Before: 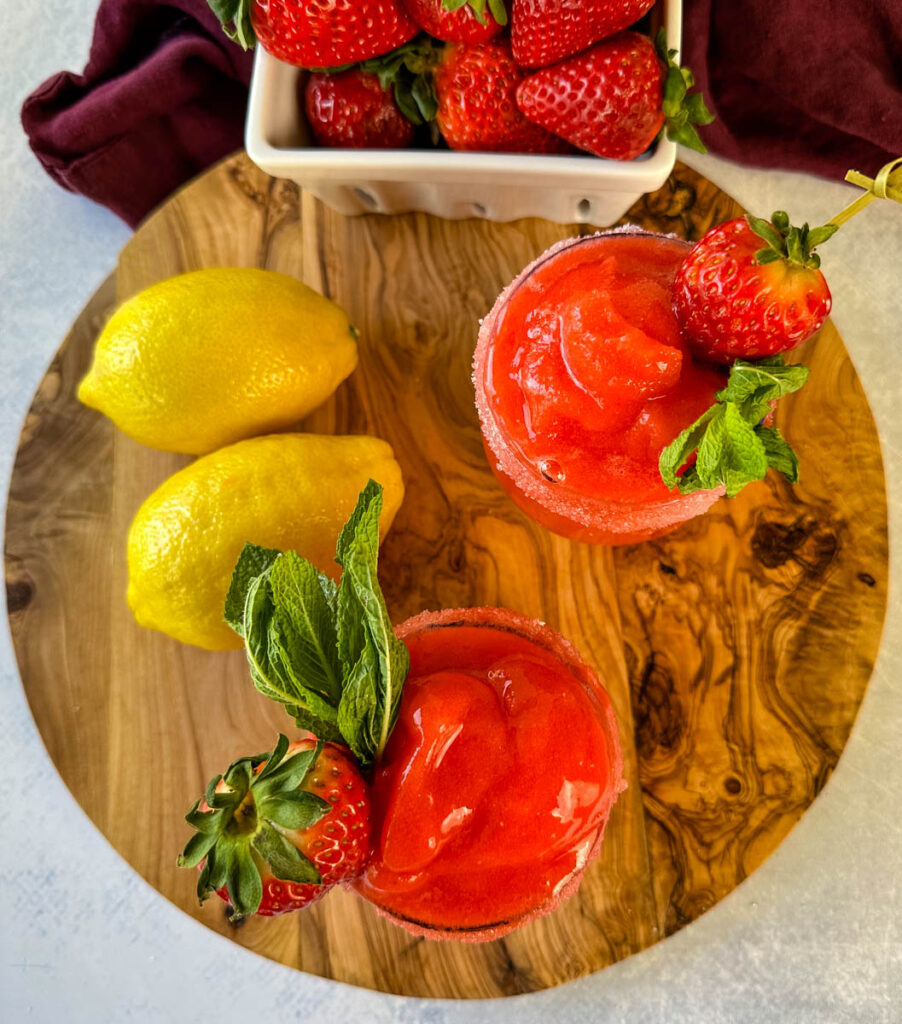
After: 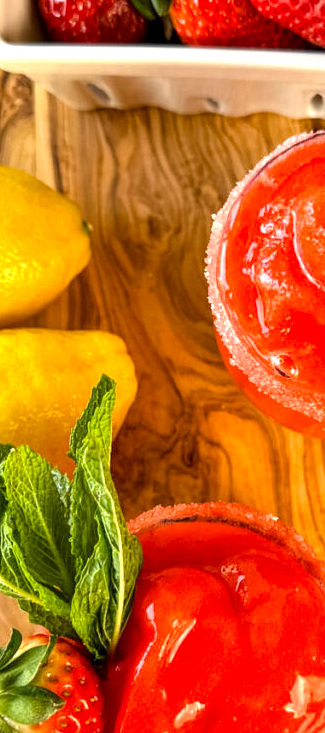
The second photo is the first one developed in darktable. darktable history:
crop and rotate: left 29.62%, top 10.321%, right 34.34%, bottom 18.06%
local contrast: highlights 103%, shadows 102%, detail 119%, midtone range 0.2
contrast brightness saturation: contrast -0.012, brightness -0.014, saturation 0.039
exposure: black level correction 0, exposure 0.7 EV, compensate highlight preservation false
